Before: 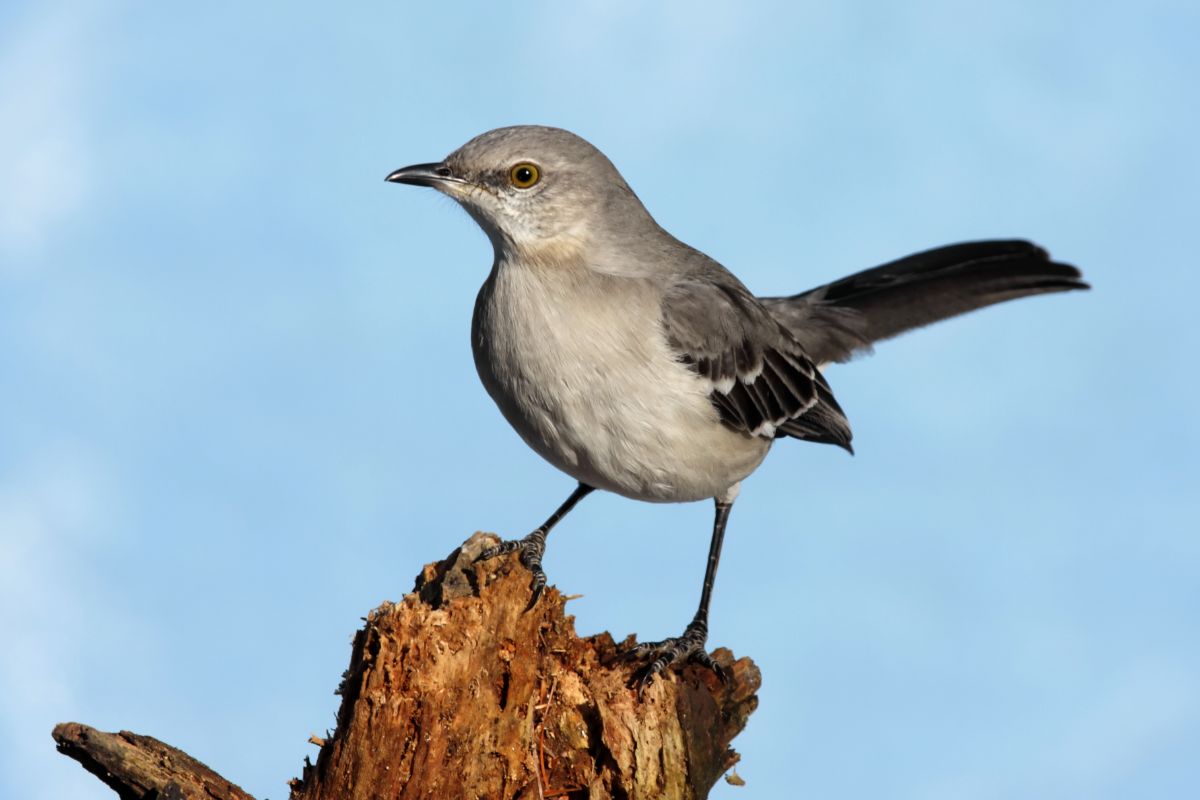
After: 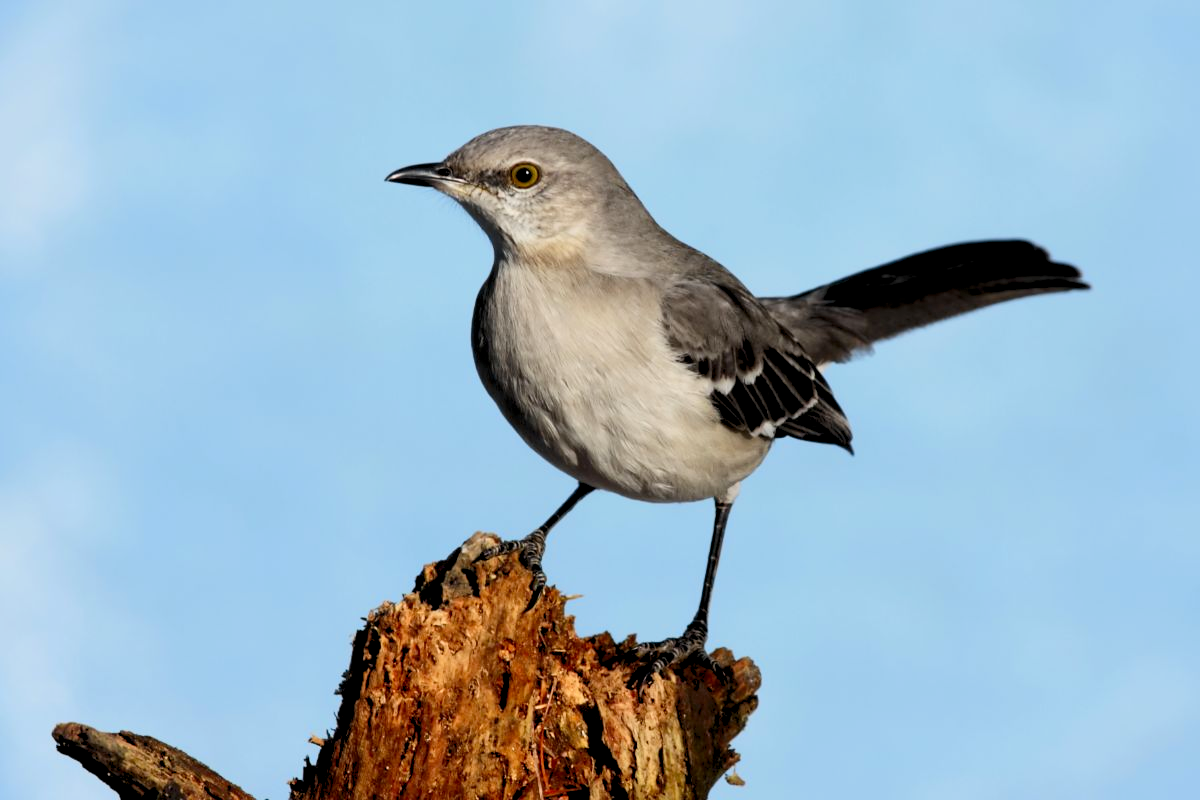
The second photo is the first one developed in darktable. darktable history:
rgb levels: preserve colors sum RGB, levels [[0.038, 0.433, 0.934], [0, 0.5, 1], [0, 0.5, 1]]
contrast brightness saturation: contrast 0.2, brightness -0.11, saturation 0.1
